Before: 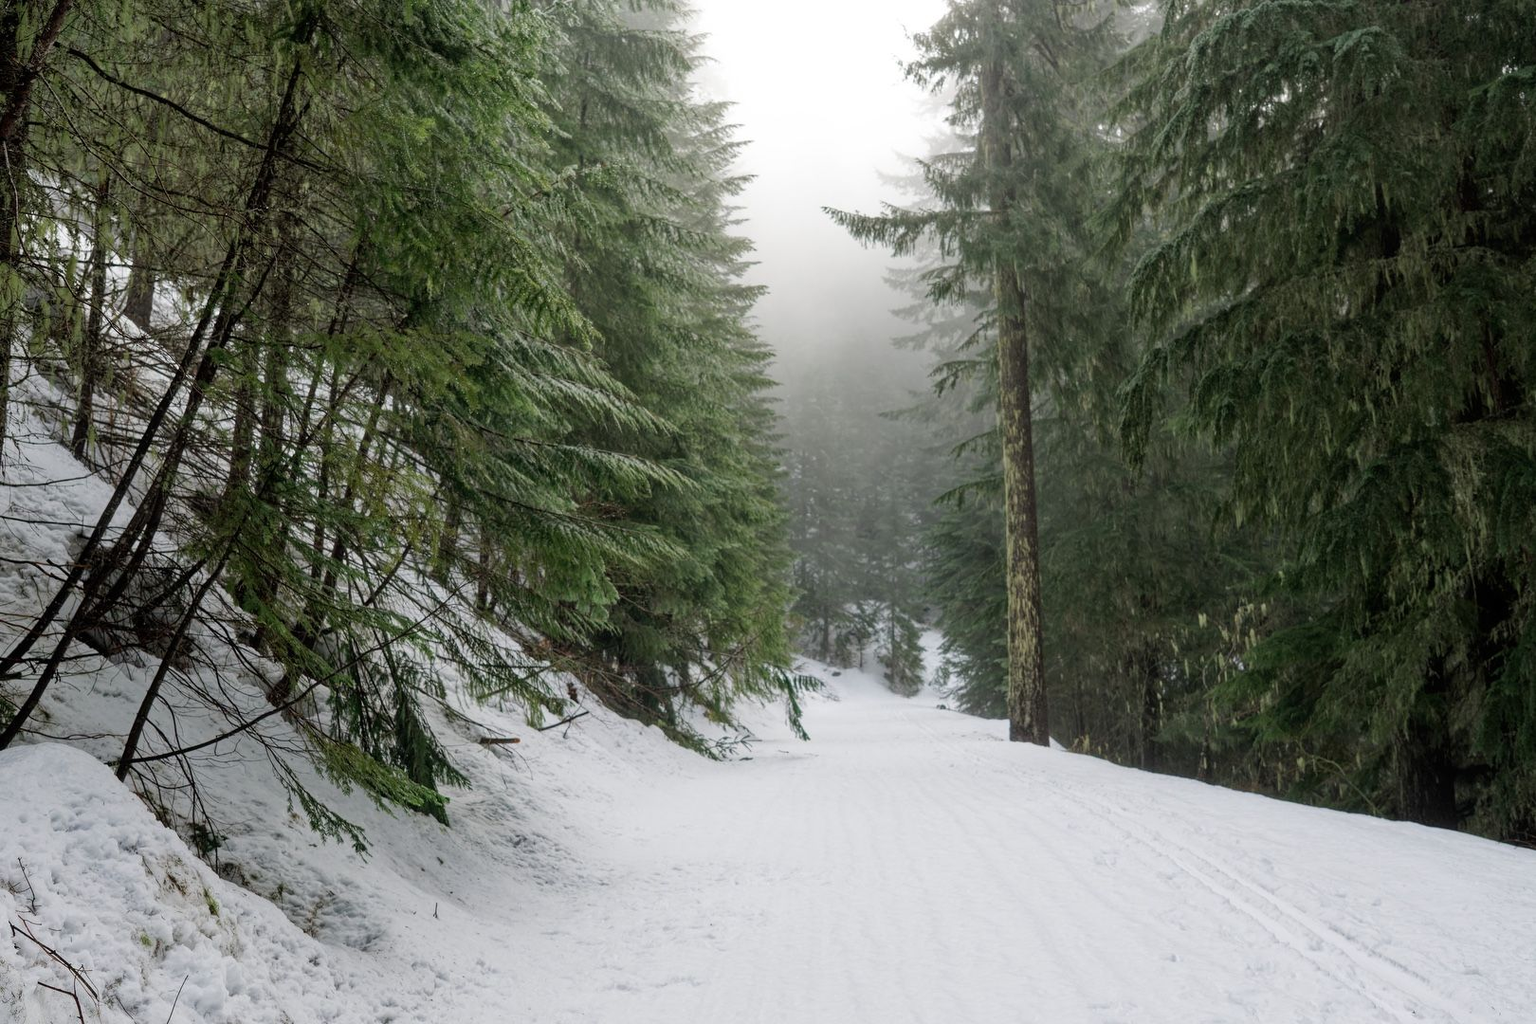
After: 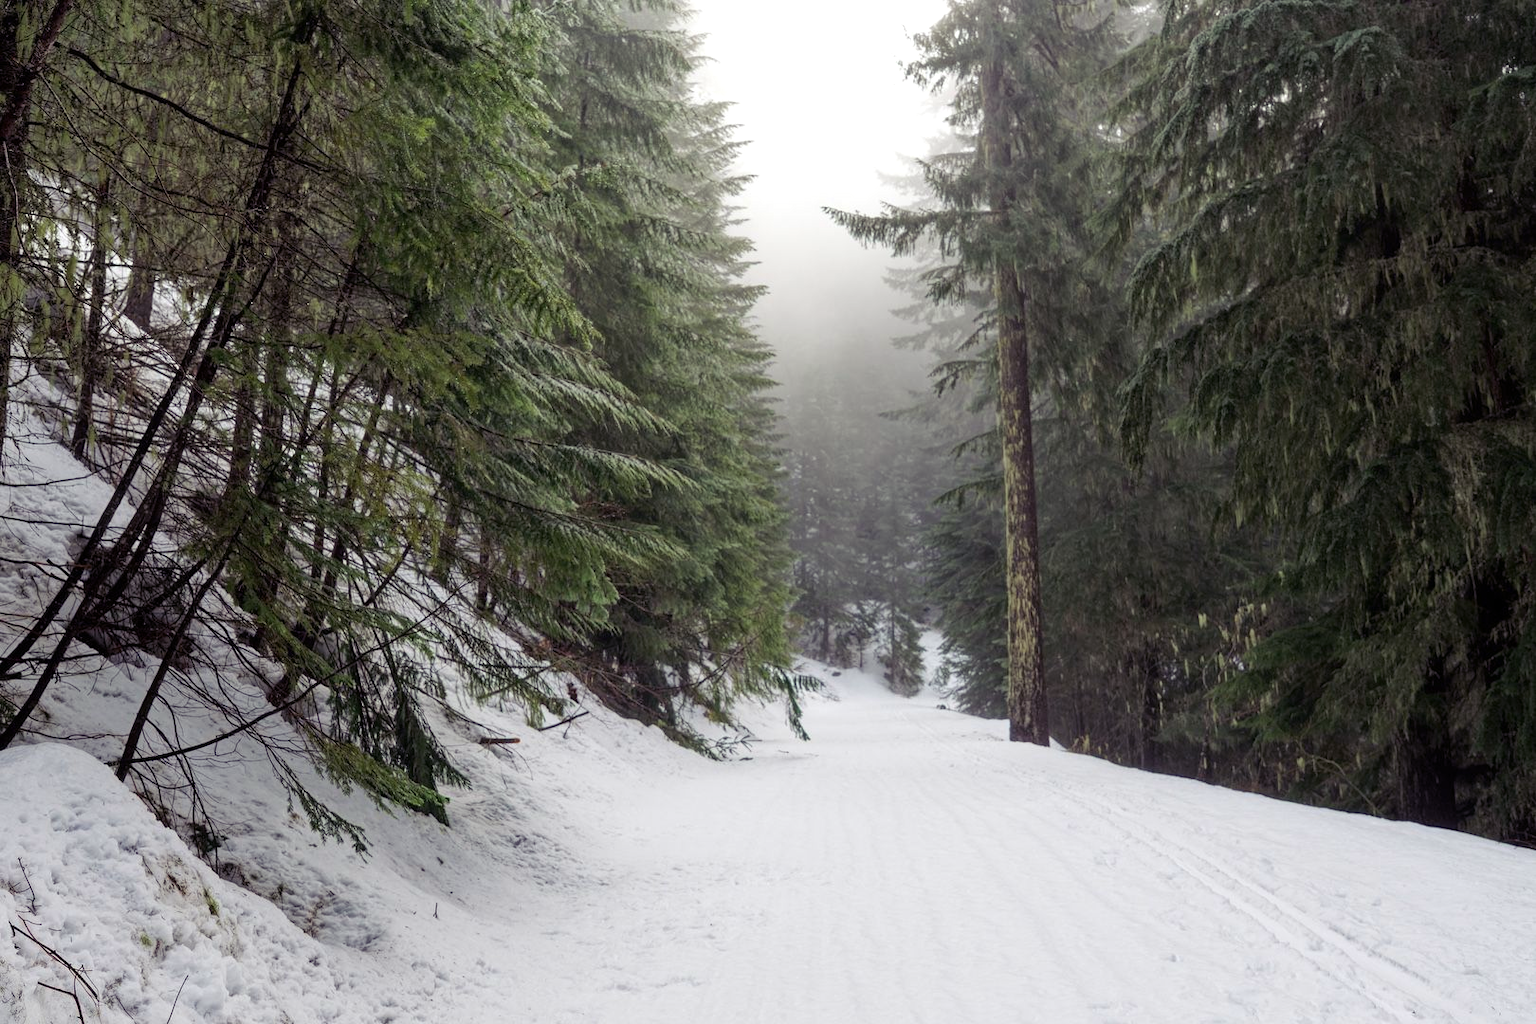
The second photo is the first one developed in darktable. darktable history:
exposure: exposure 0.134 EV, compensate highlight preservation false
color balance rgb: shadows lift › luminance -21.644%, shadows lift › chroma 8.98%, shadows lift › hue 284.13°, power › chroma 0.295%, power › hue 24.1°, perceptual saturation grading › global saturation 0.997%, perceptual saturation grading › mid-tones 11.071%
